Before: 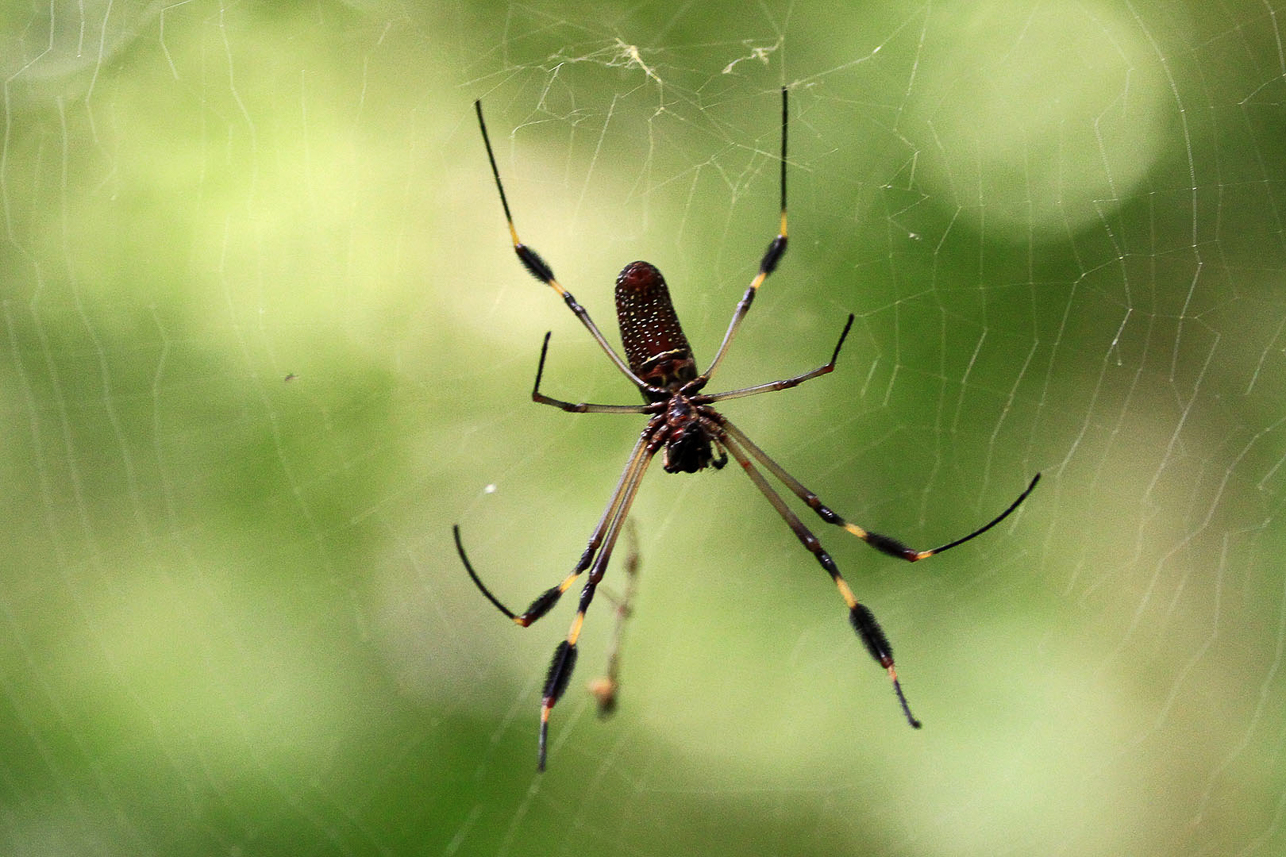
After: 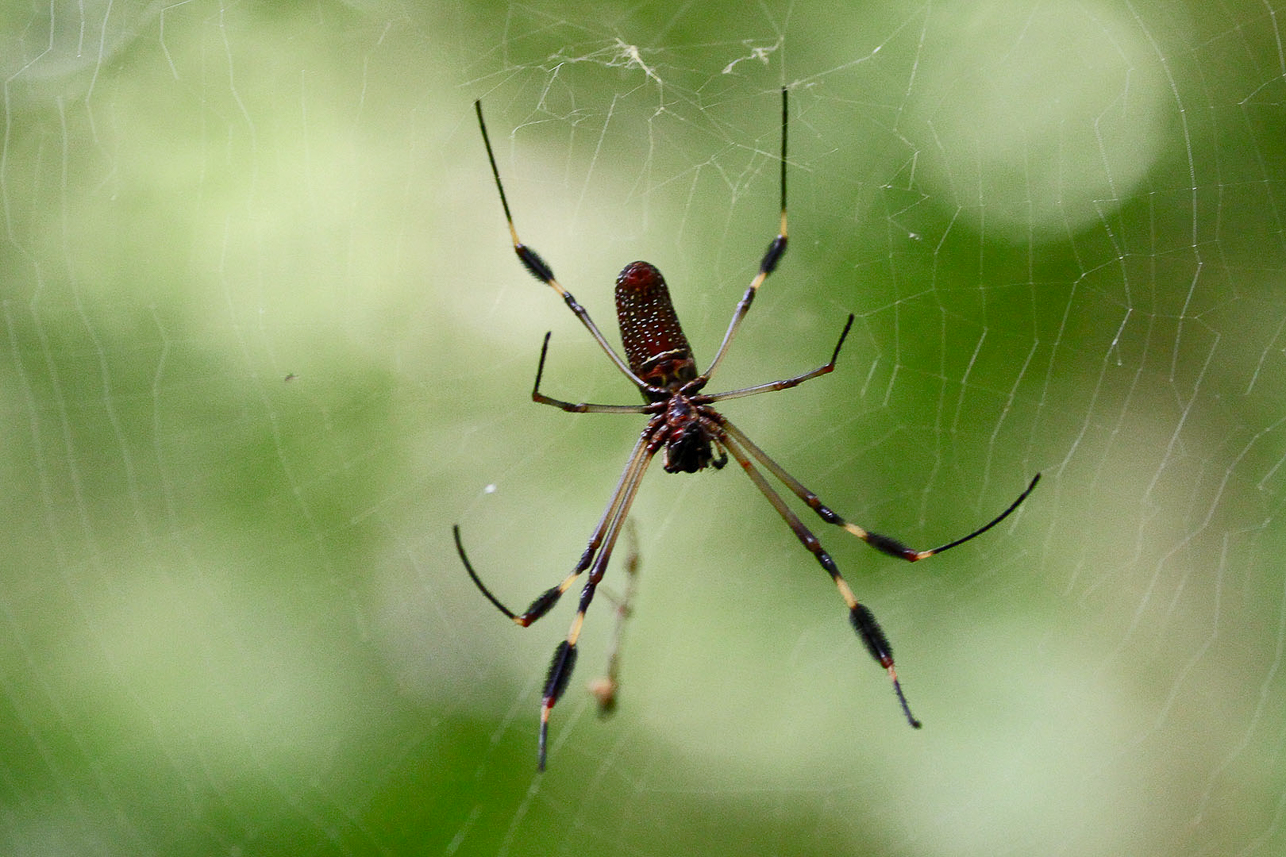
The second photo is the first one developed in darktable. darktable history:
color balance rgb: shadows lift › chroma 1%, shadows lift › hue 113°, highlights gain › chroma 0.2%, highlights gain › hue 333°, perceptual saturation grading › global saturation 20%, perceptual saturation grading › highlights -50%, perceptual saturation grading › shadows 25%, contrast -10%
white balance: red 0.954, blue 1.079
